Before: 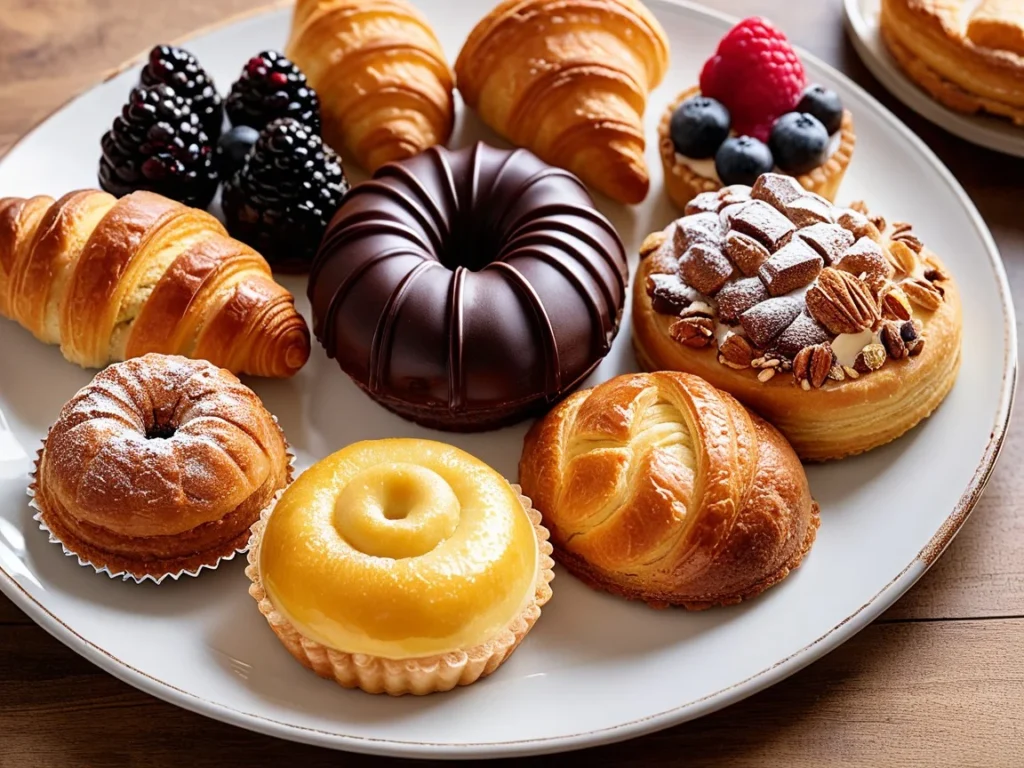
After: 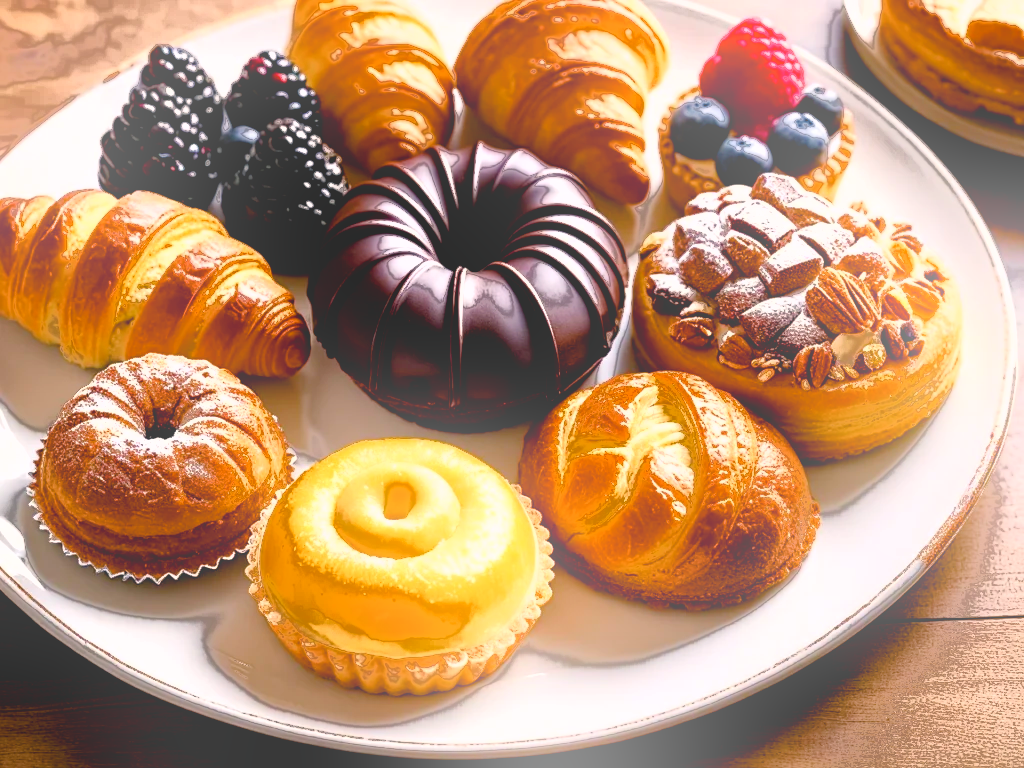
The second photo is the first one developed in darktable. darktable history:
color balance rgb: shadows lift › chroma 1%, shadows lift › hue 217.2°, power › hue 310.8°, highlights gain › chroma 2%, highlights gain › hue 44.4°, global offset › luminance 0.25%, global offset › hue 171.6°, perceptual saturation grading › global saturation 14.09%, perceptual saturation grading › highlights -30%, perceptual saturation grading › shadows 50.67%, global vibrance 25%, contrast 20%
exposure: black level correction 0.01, exposure 0.014 EV, compensate highlight preservation false
fill light: exposure -0.73 EV, center 0.69, width 2.2
bloom: on, module defaults
tone equalizer: -8 EV 0.06 EV, smoothing diameter 25%, edges refinement/feathering 10, preserve details guided filter
